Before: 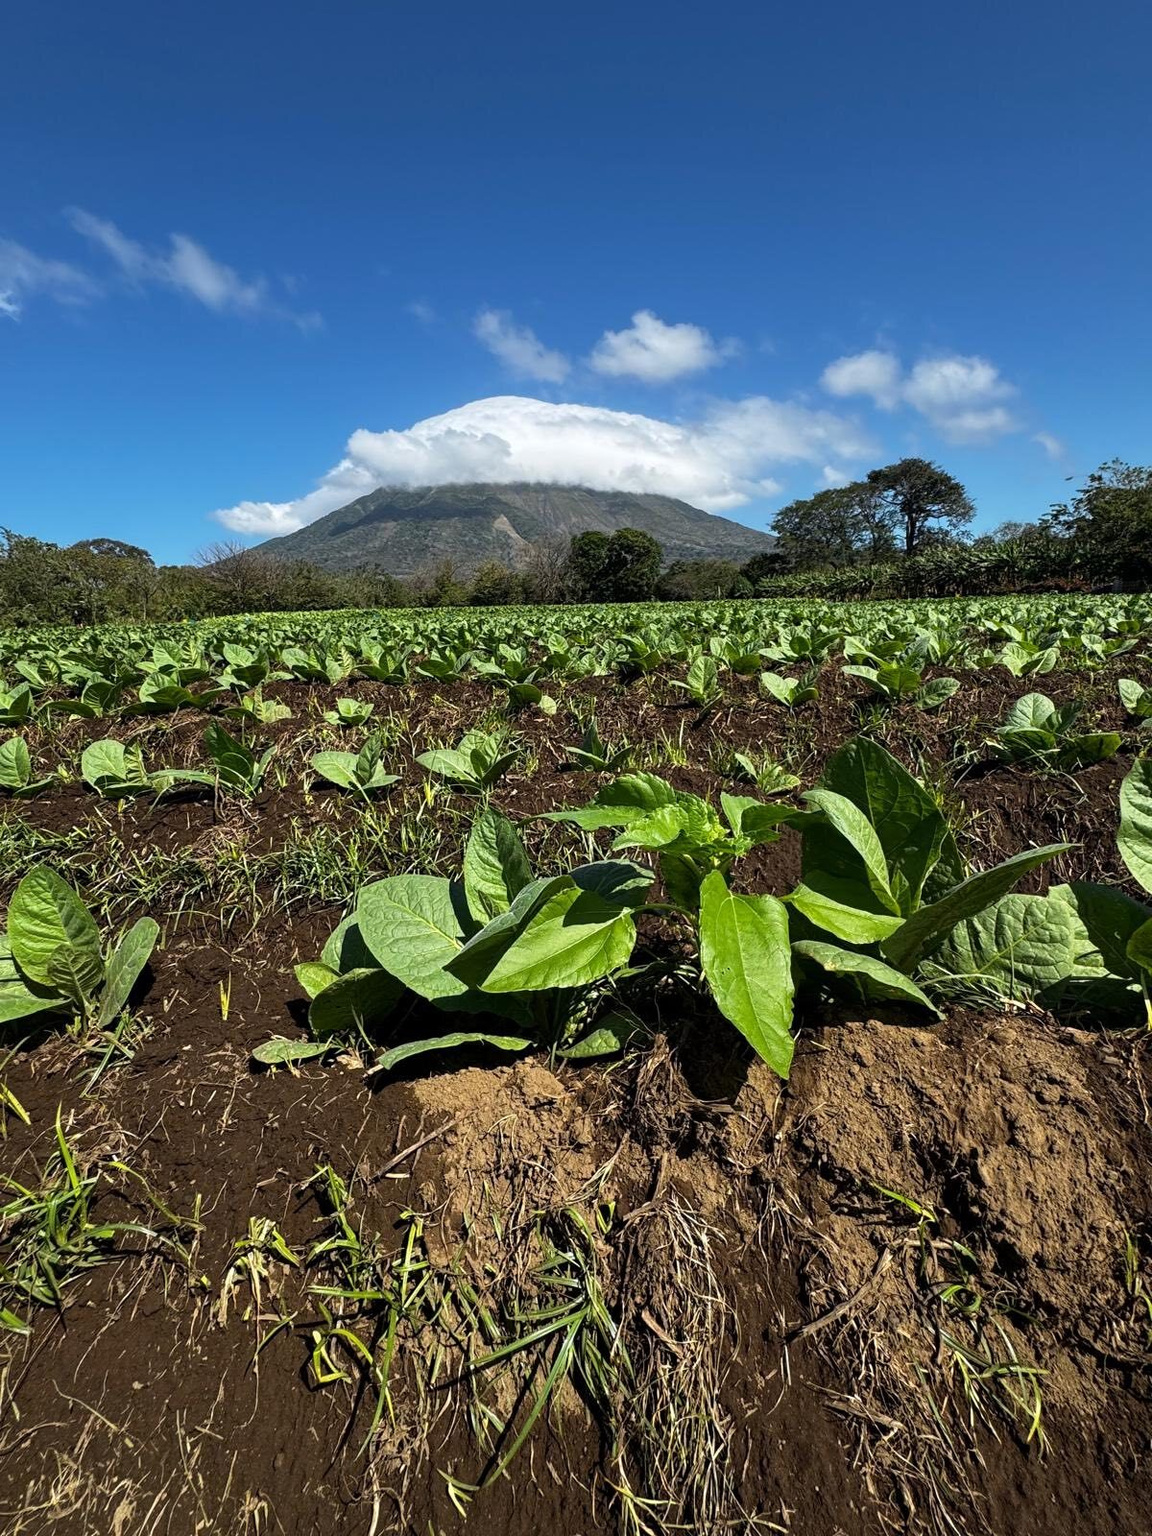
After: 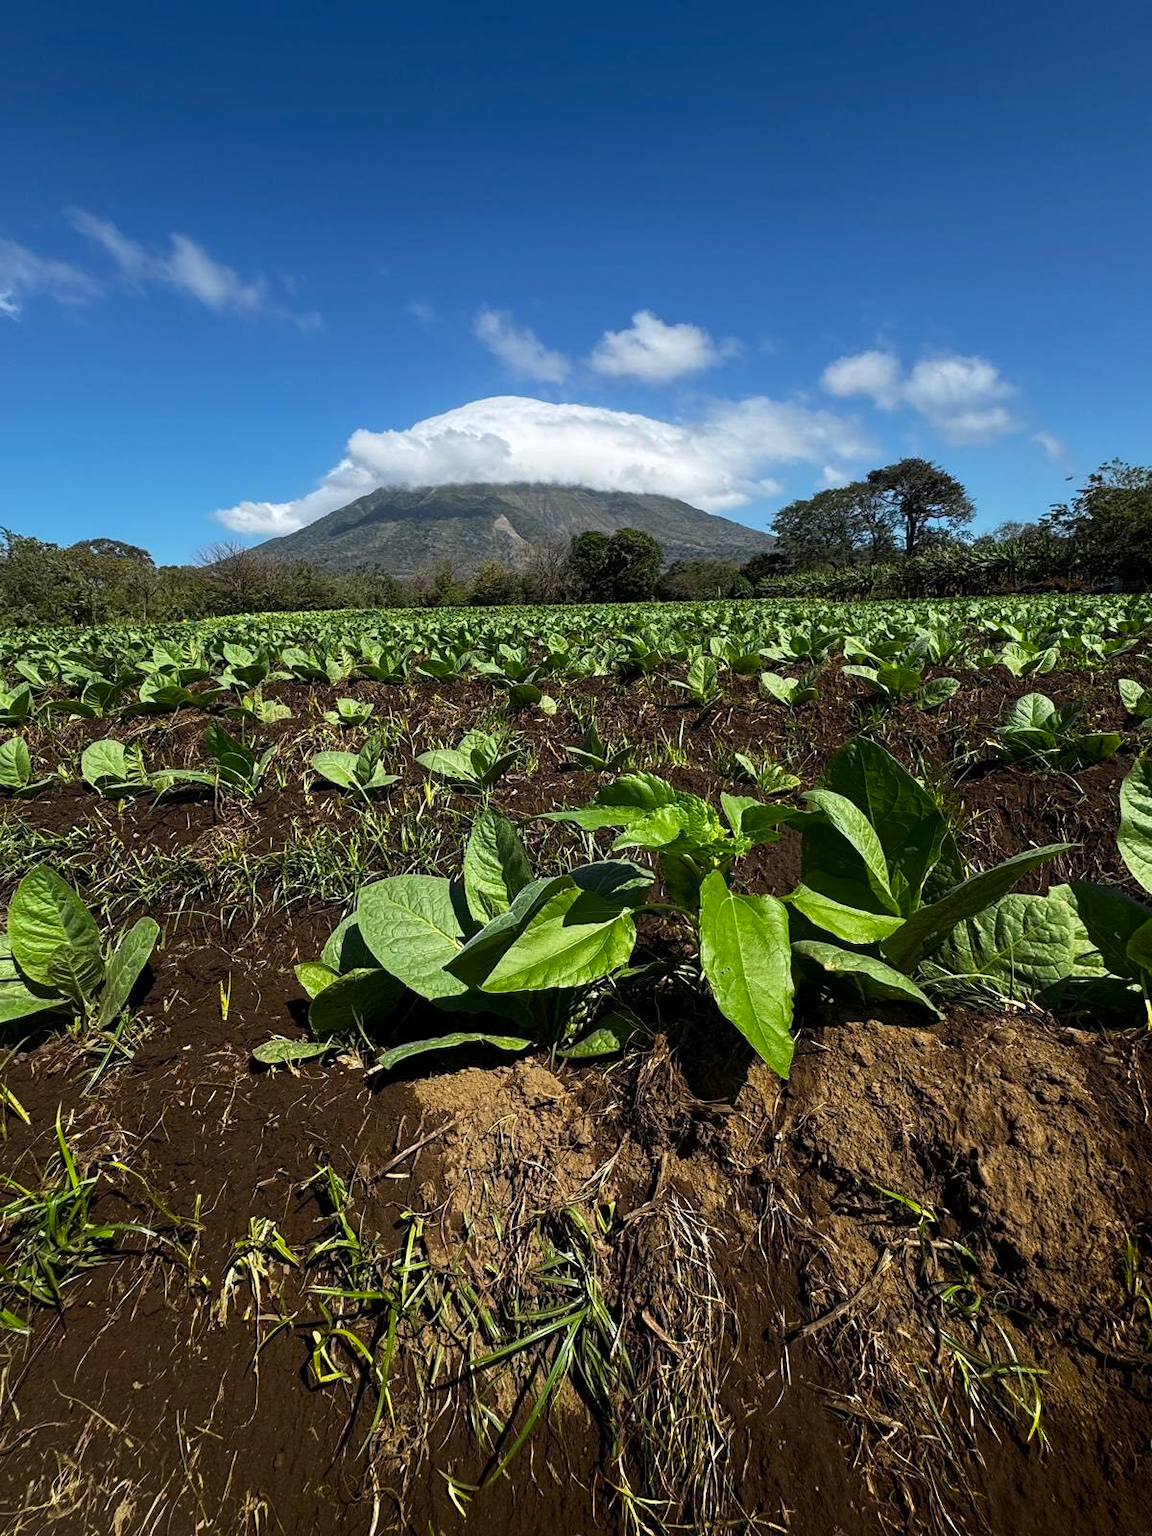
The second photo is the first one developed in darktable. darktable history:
shadows and highlights: shadows -68.1, highlights 35.24, soften with gaussian
